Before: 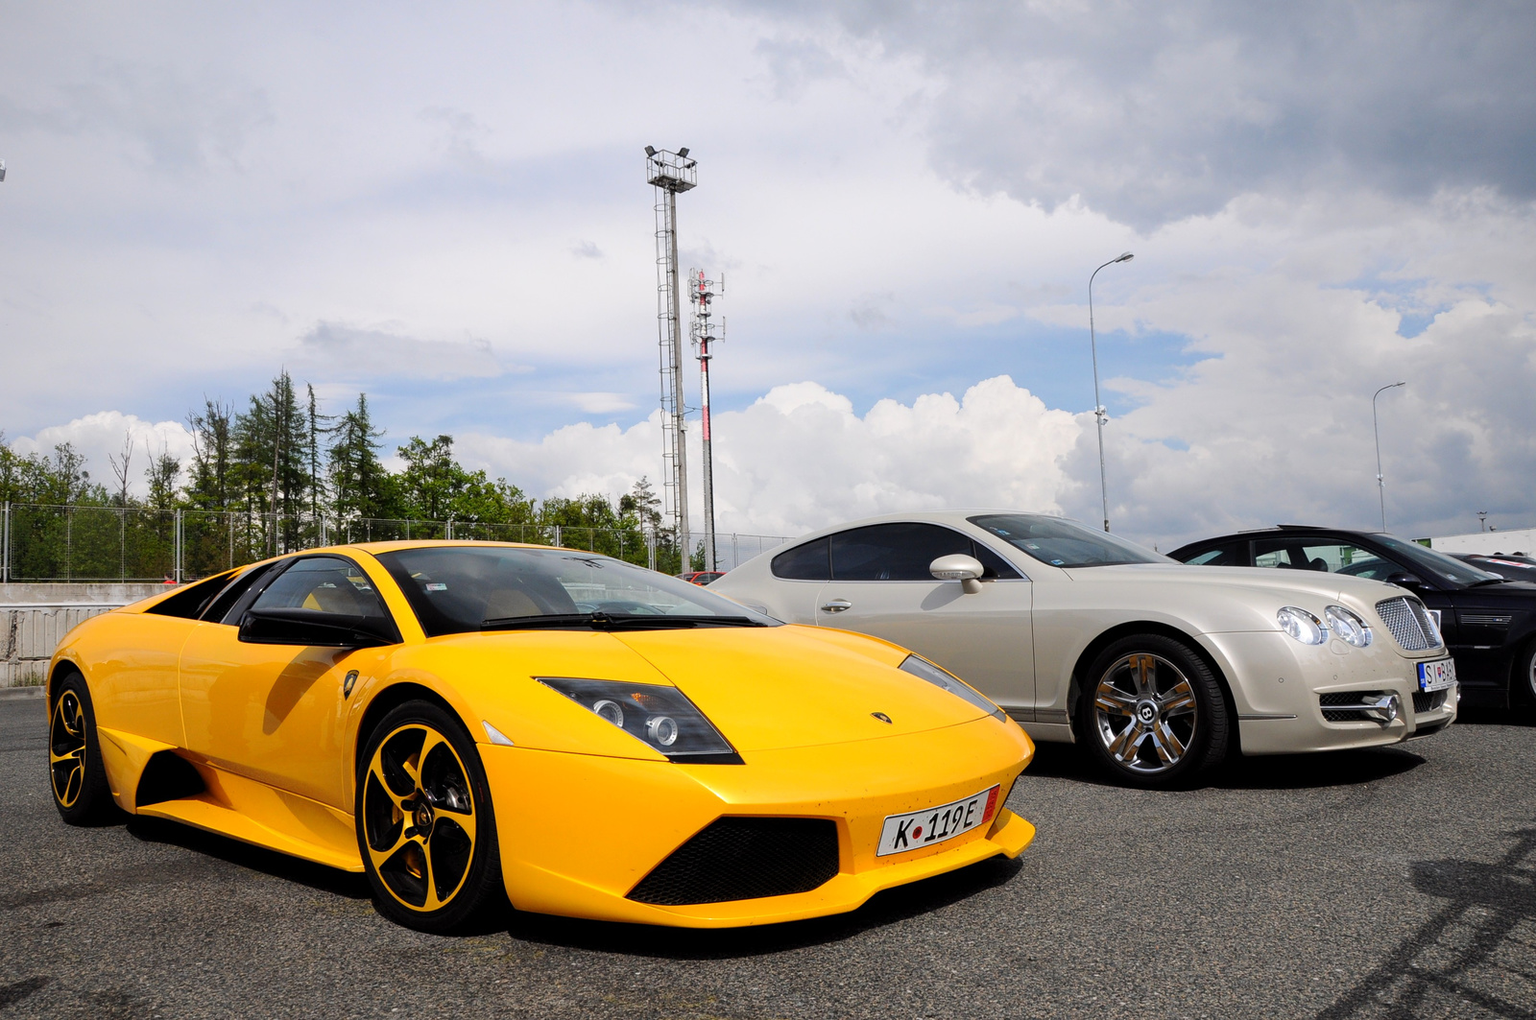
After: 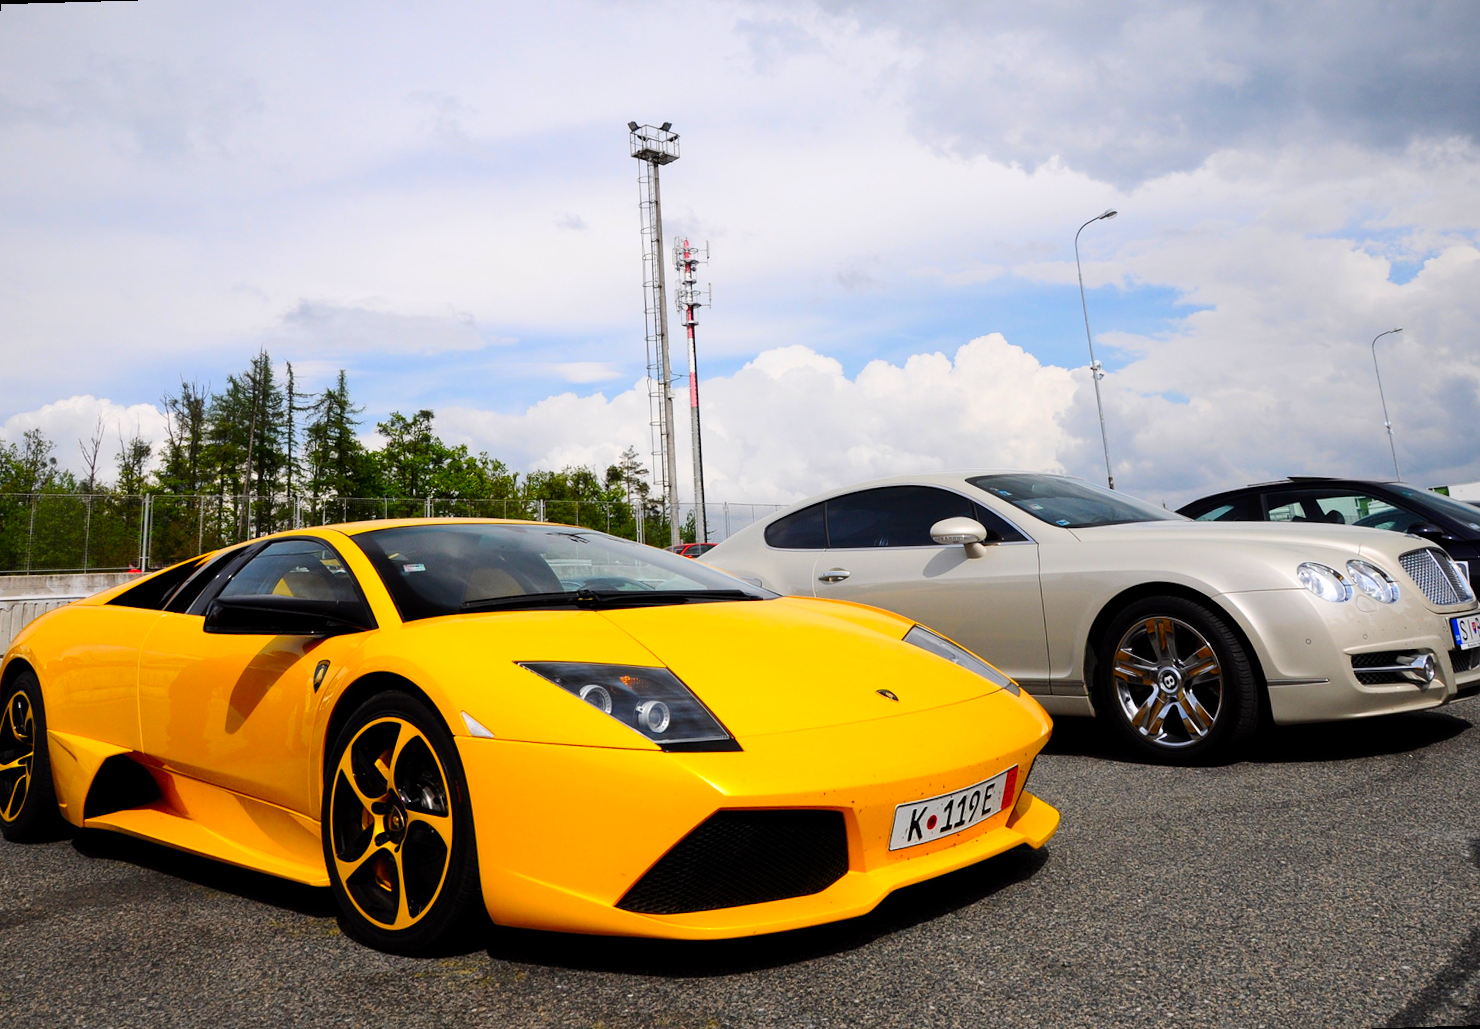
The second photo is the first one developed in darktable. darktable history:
rotate and perspective: rotation -1.68°, lens shift (vertical) -0.146, crop left 0.049, crop right 0.912, crop top 0.032, crop bottom 0.96
contrast brightness saturation: contrast 0.16, saturation 0.32
